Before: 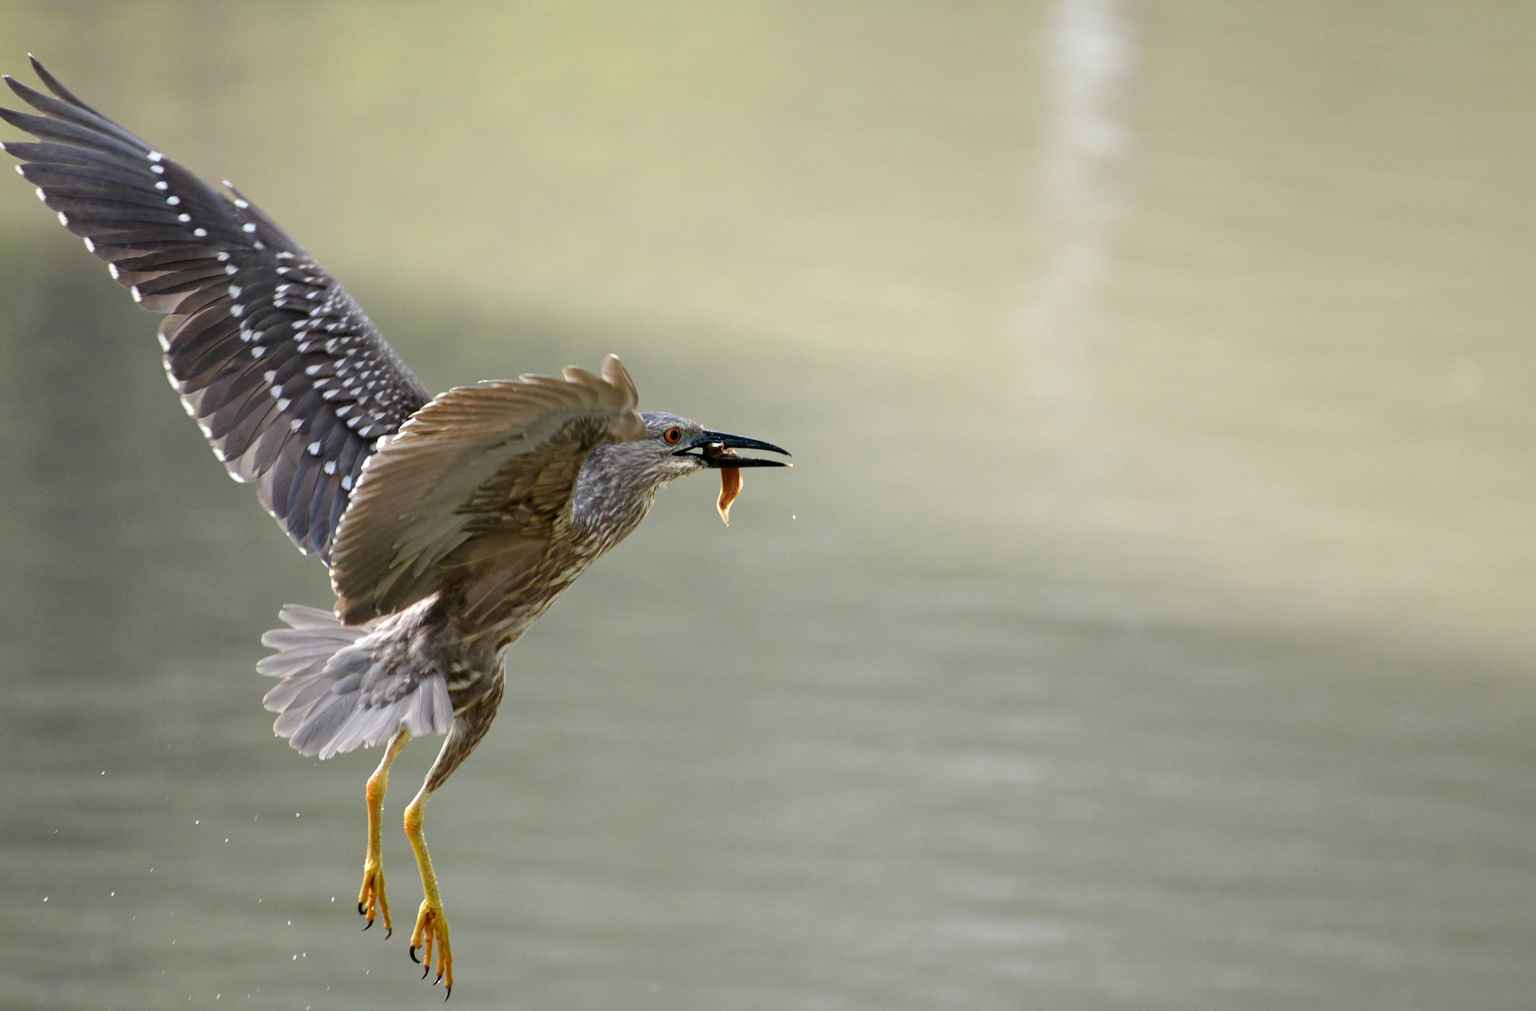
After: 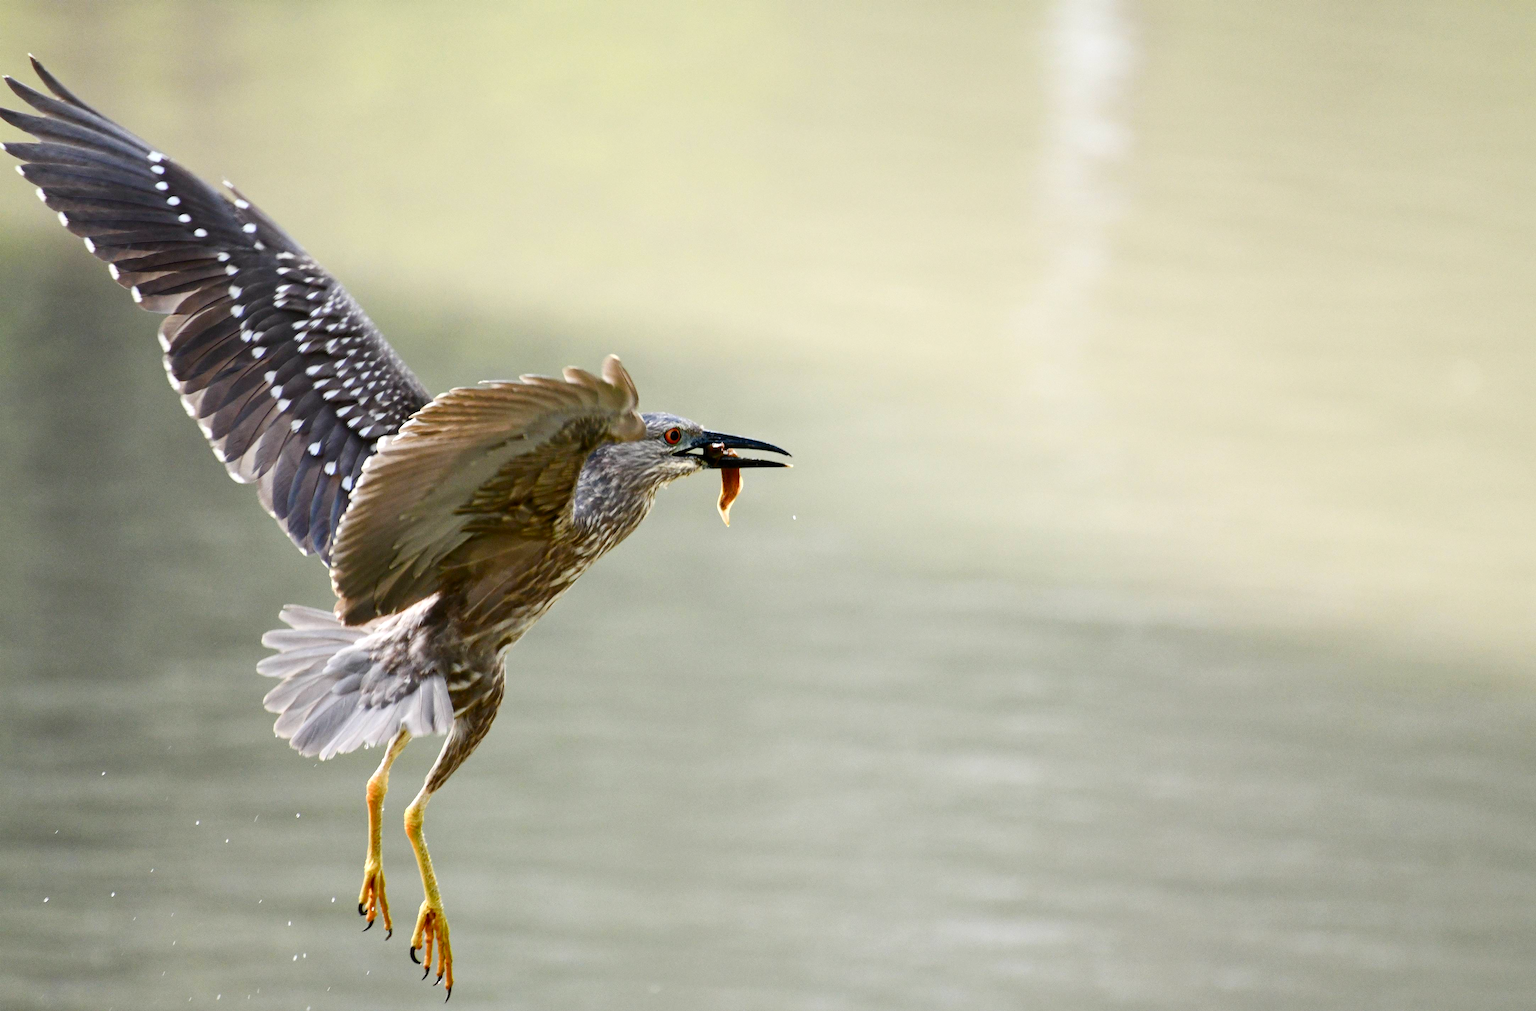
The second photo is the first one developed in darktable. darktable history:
contrast brightness saturation: contrast 0.231, brightness 0.105, saturation 0.289
color balance rgb: perceptual saturation grading › global saturation 0.041%, perceptual saturation grading › highlights -31.445%, perceptual saturation grading › mid-tones 5.476%, perceptual saturation grading › shadows 17.775%, contrast 5.592%
